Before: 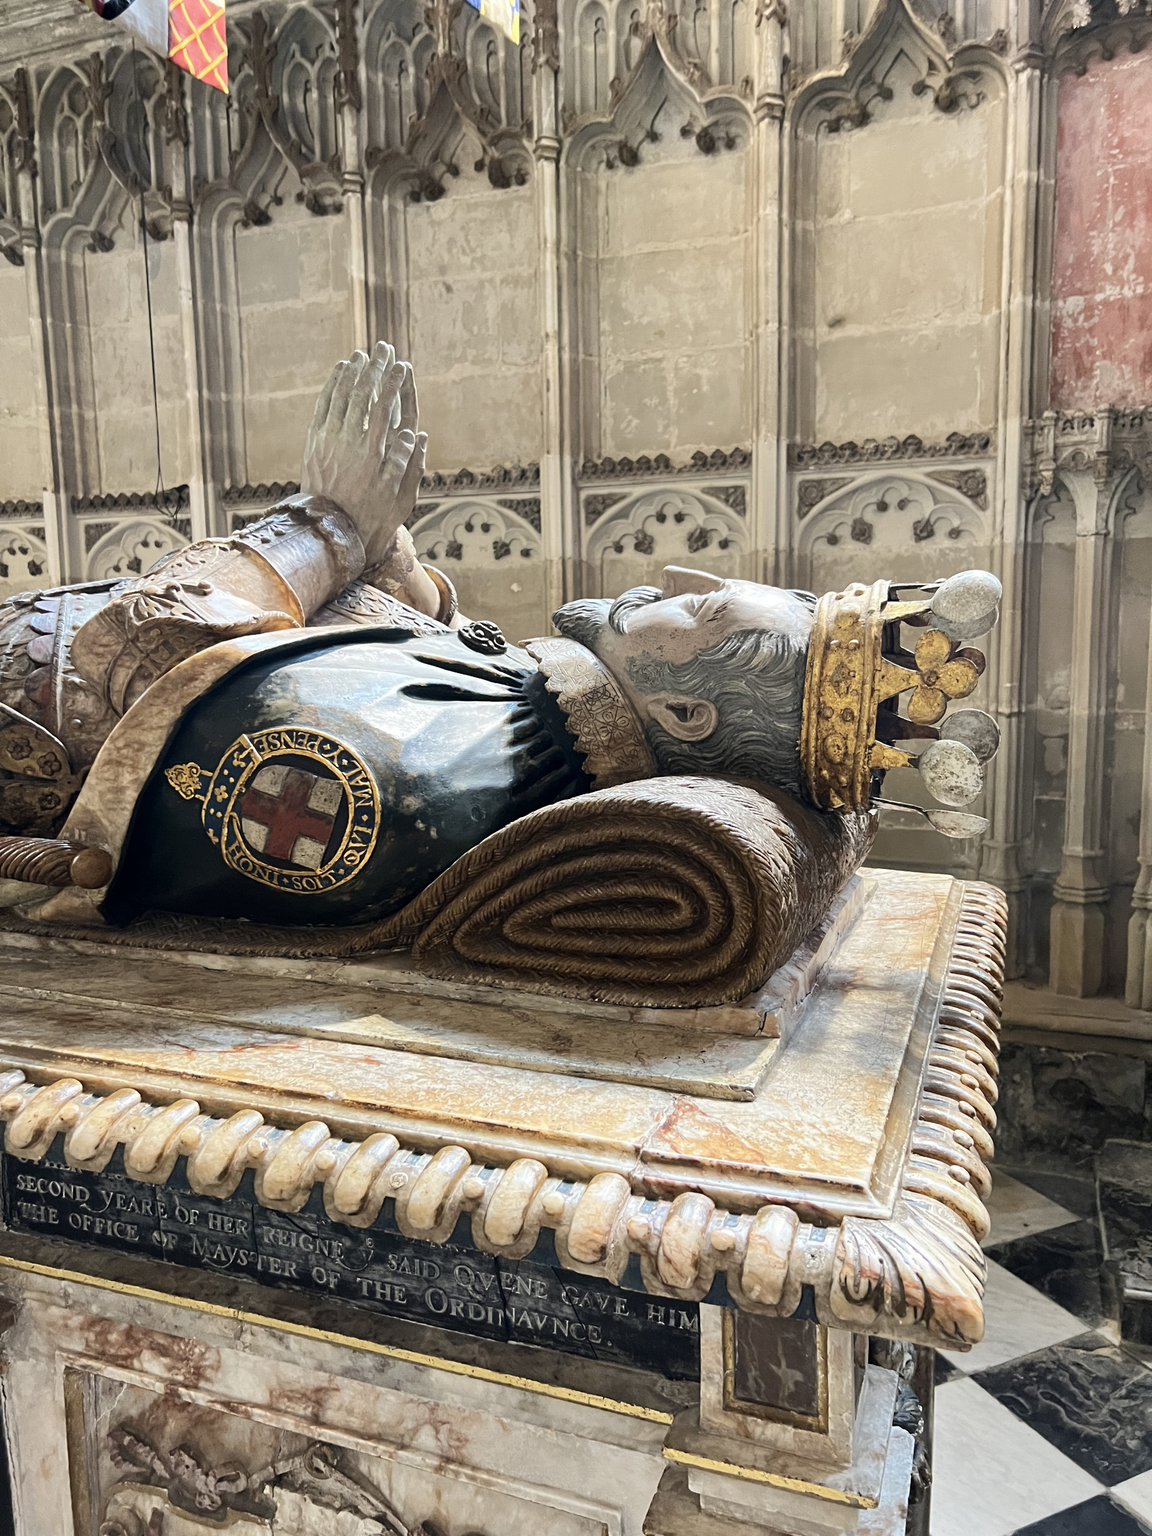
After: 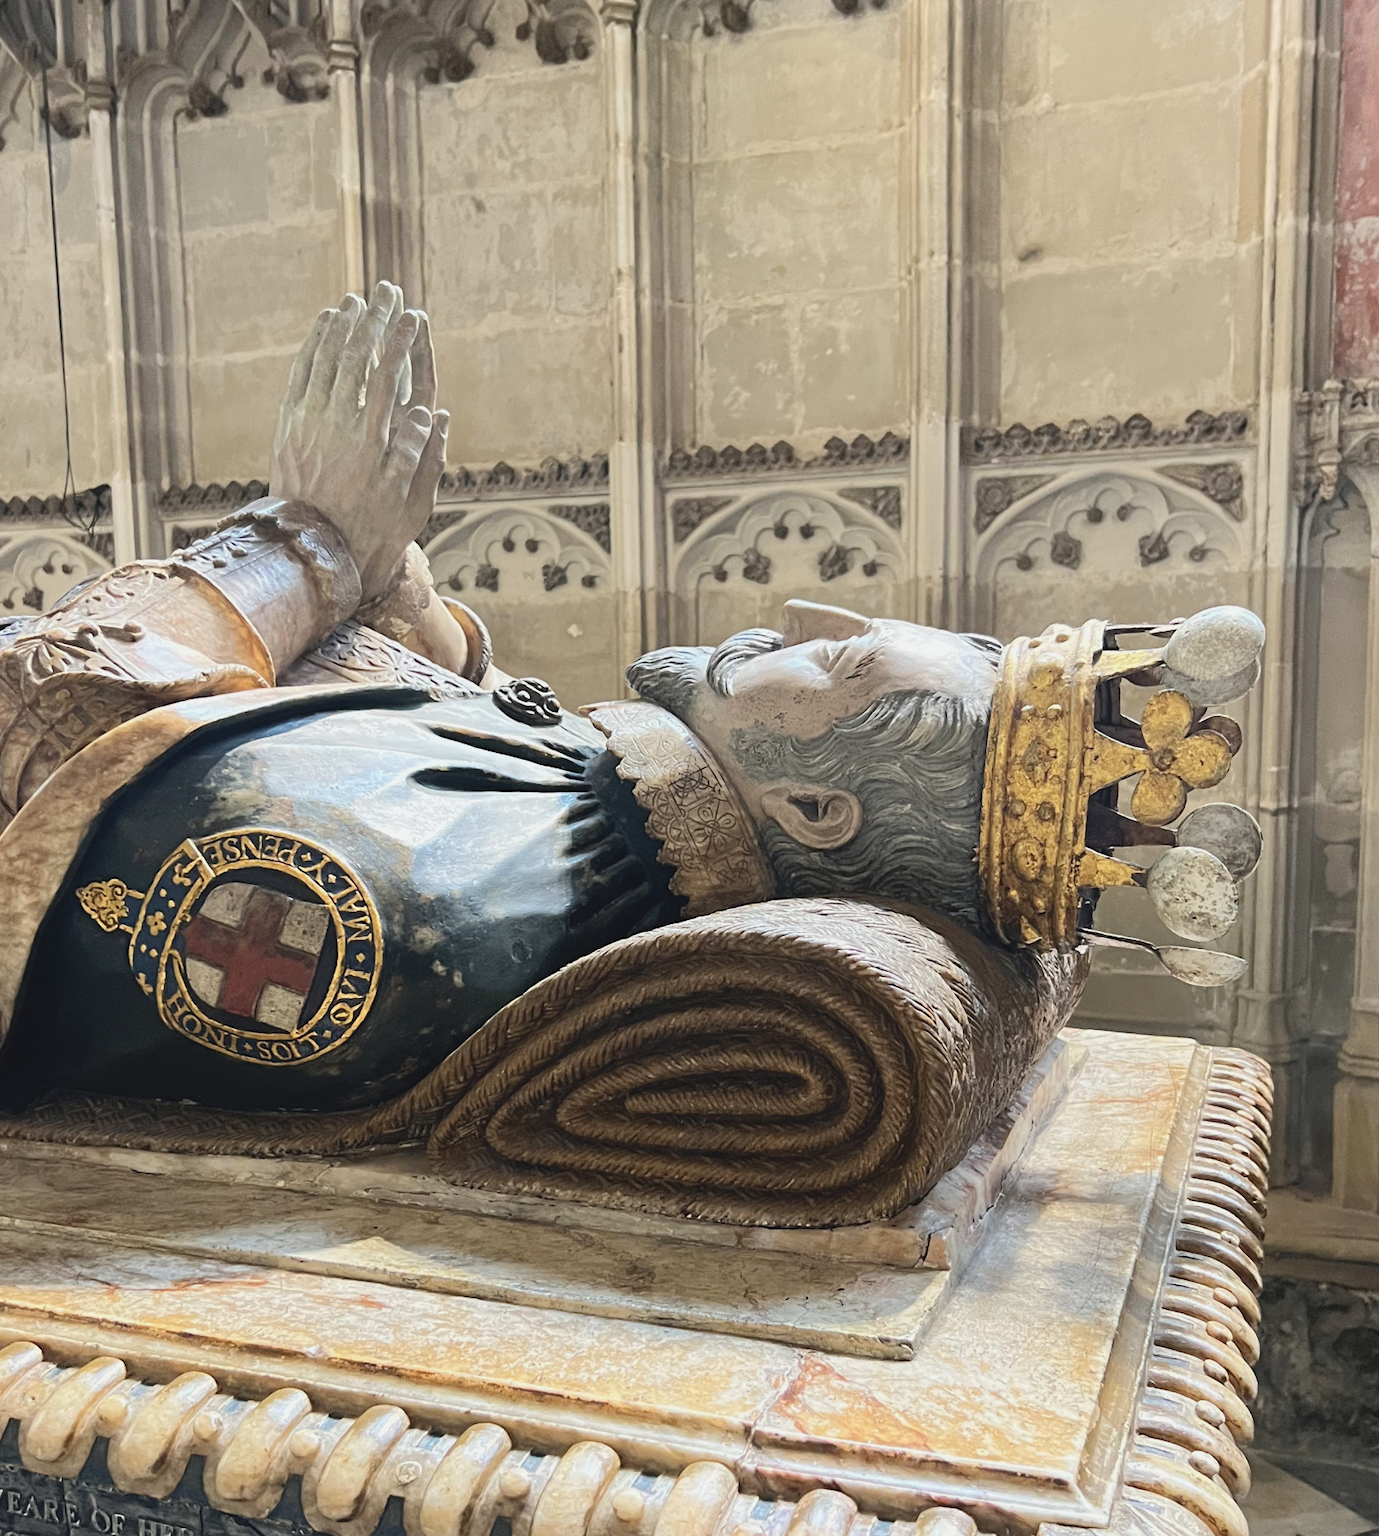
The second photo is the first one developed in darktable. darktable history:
contrast brightness saturation: contrast -0.099, brightness 0.053, saturation 0.075
crop and rotate: left 9.647%, top 9.373%, right 6.015%, bottom 20.166%
